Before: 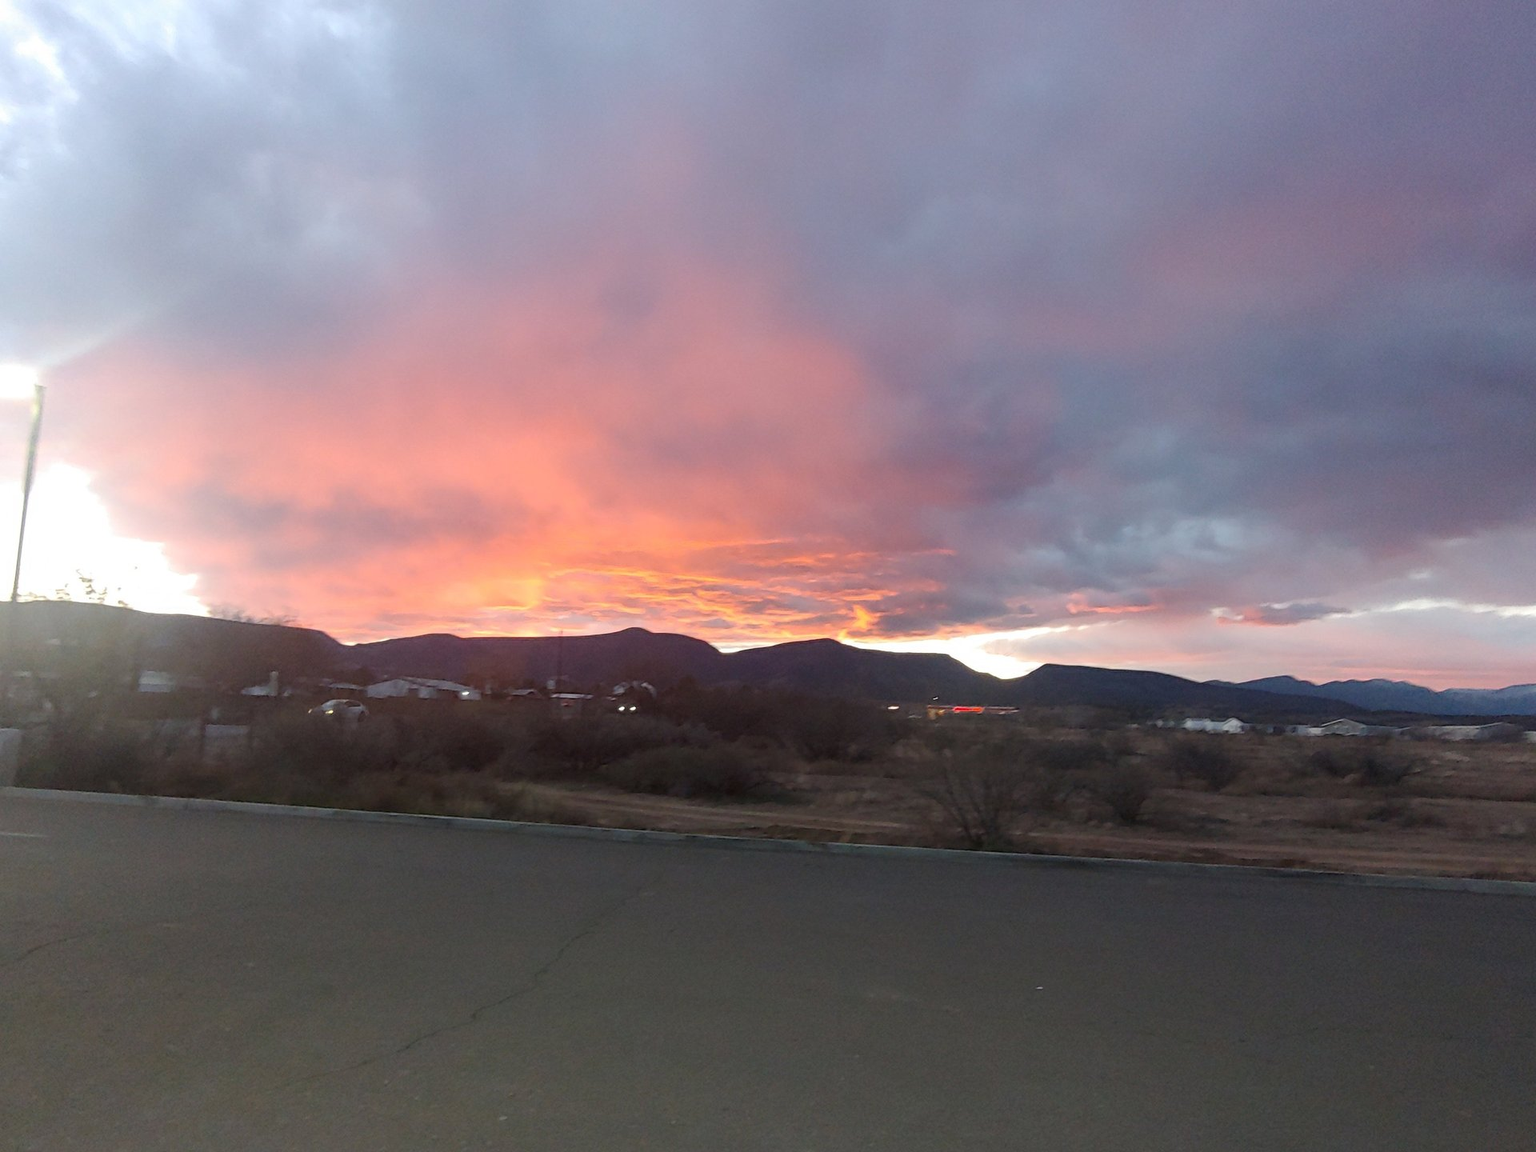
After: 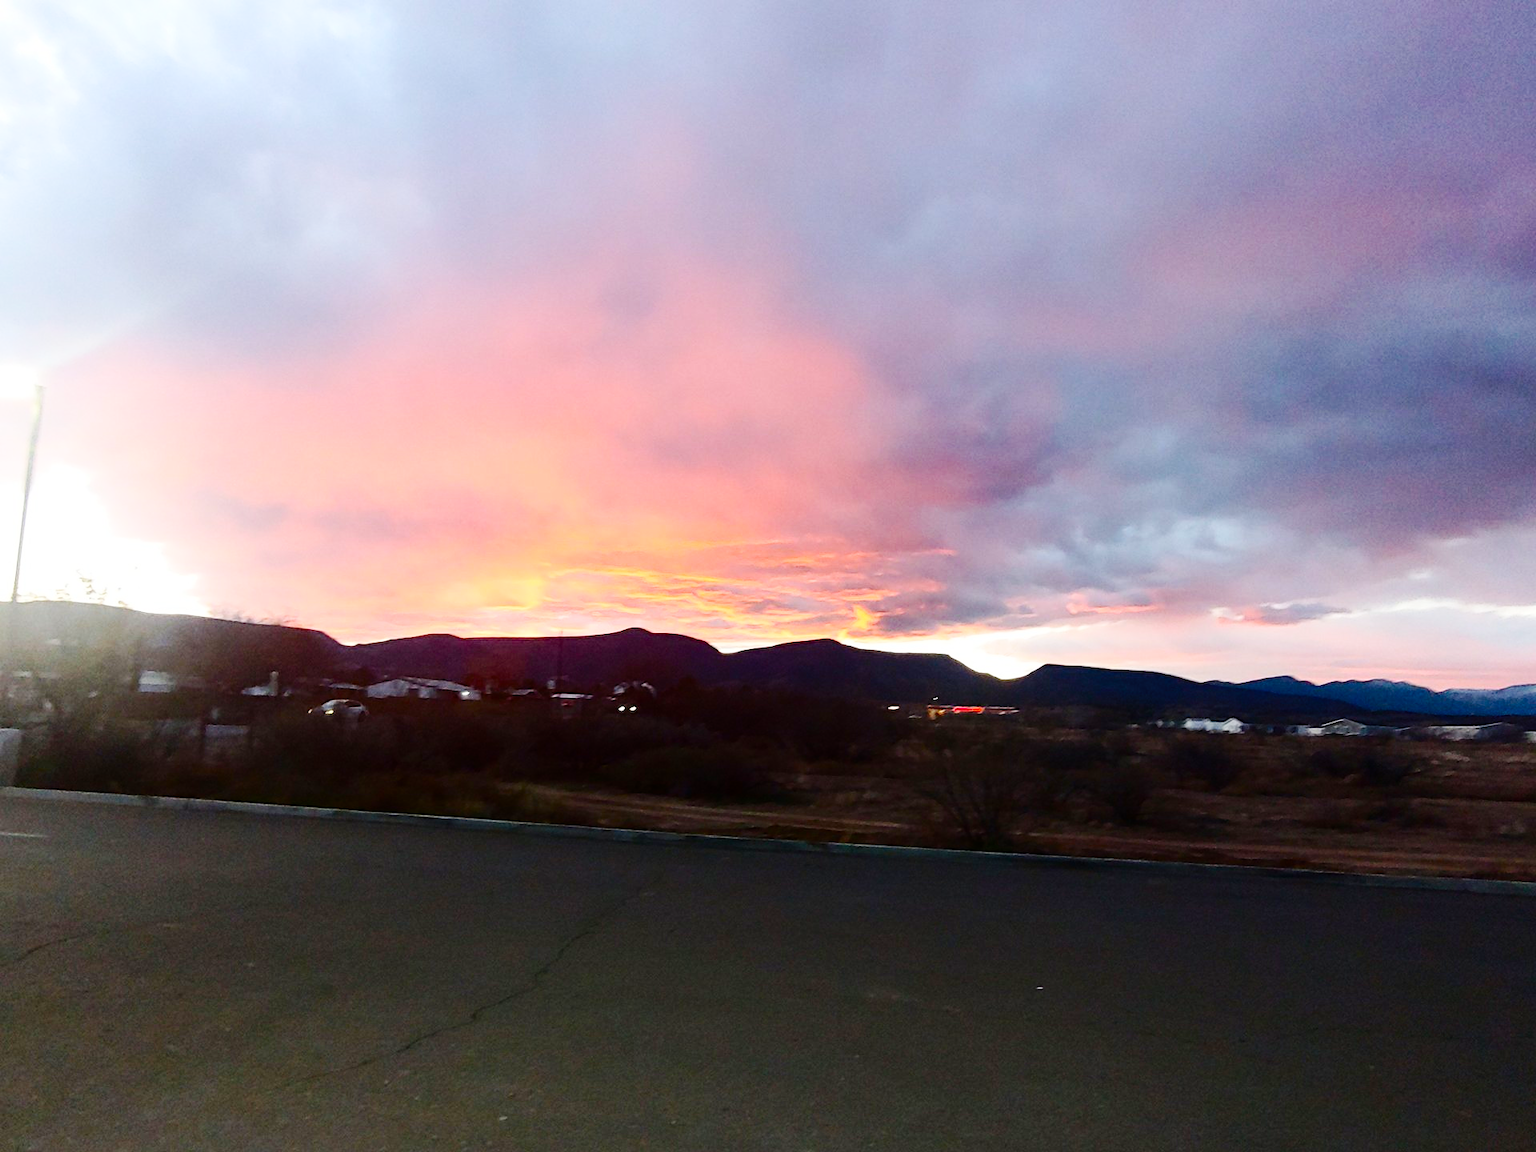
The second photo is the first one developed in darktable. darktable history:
base curve: curves: ch0 [(0, 0) (0.036, 0.025) (0.121, 0.166) (0.206, 0.329) (0.605, 0.79) (1, 1)], preserve colors none
contrast brightness saturation: contrast 0.21, brightness -0.11, saturation 0.21
